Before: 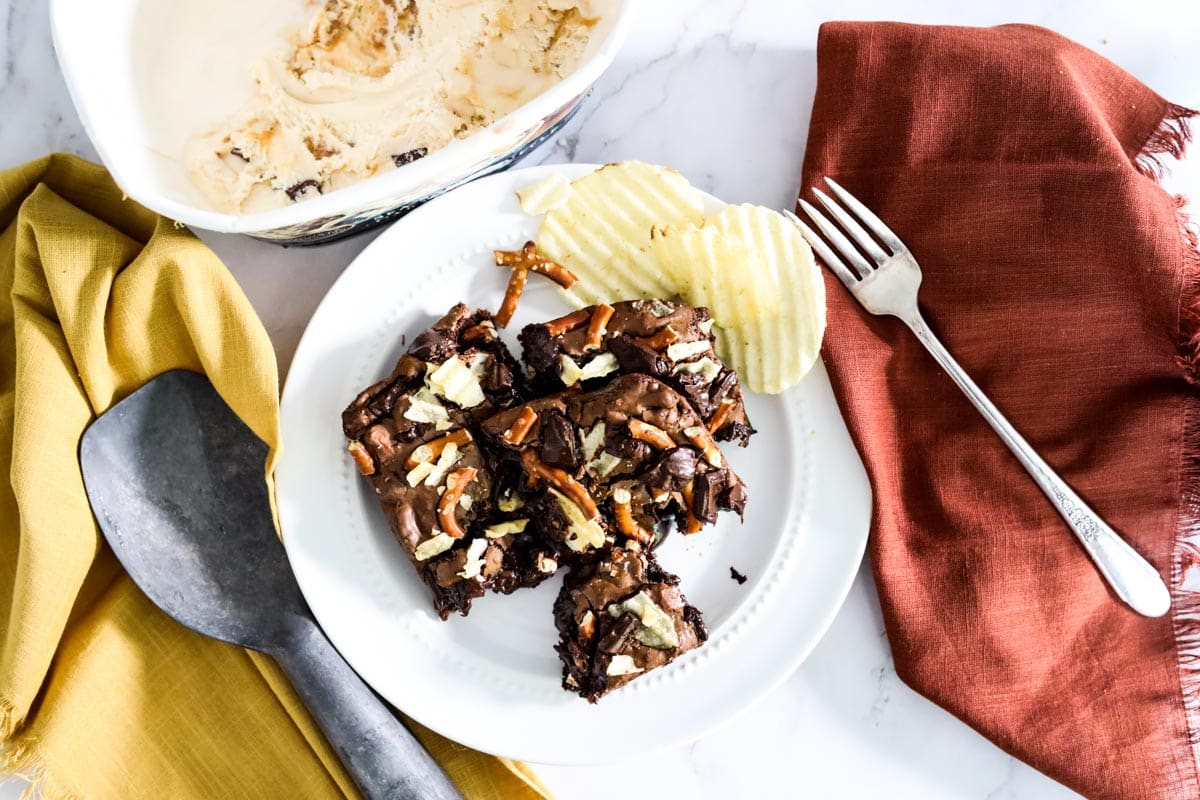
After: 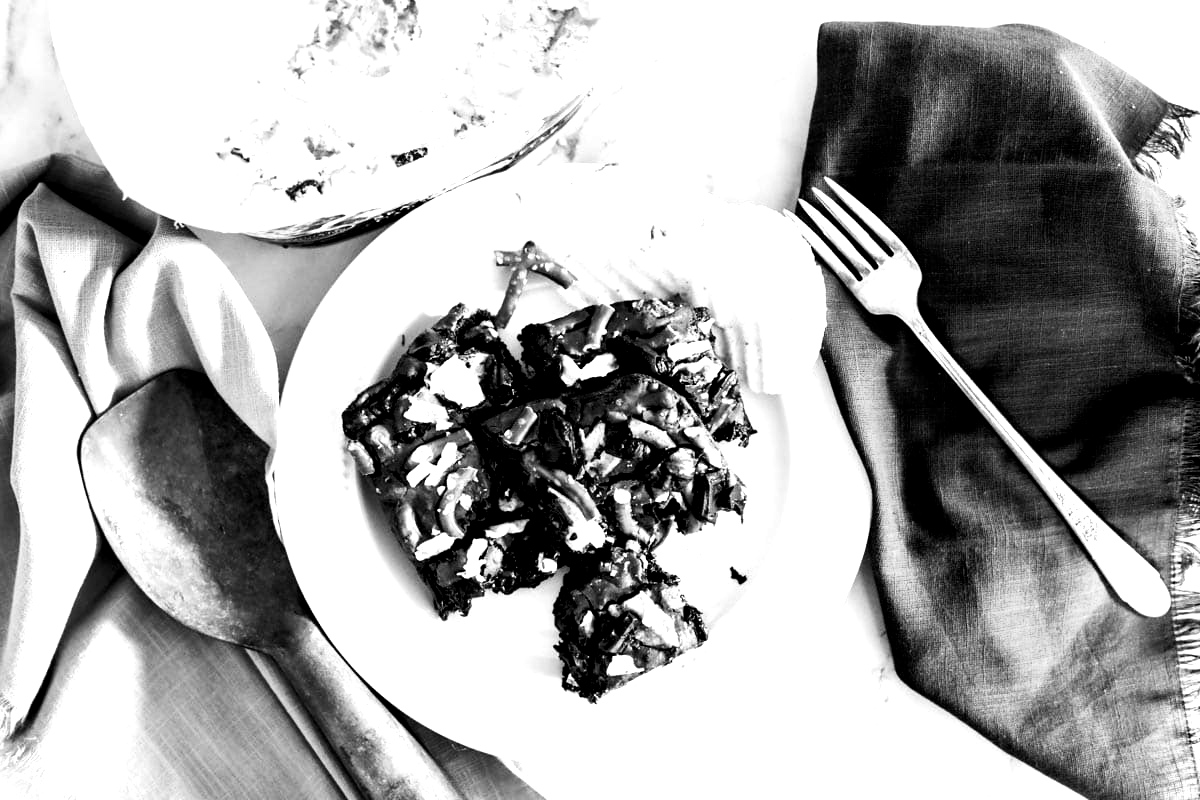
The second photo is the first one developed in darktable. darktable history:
contrast brightness saturation: saturation -1
exposure: black level correction 0.009, exposure 0.014 EV, compensate highlight preservation false
tone equalizer: -8 EV -0.75 EV, -7 EV -0.7 EV, -6 EV -0.6 EV, -5 EV -0.4 EV, -3 EV 0.4 EV, -2 EV 0.6 EV, -1 EV 0.7 EV, +0 EV 0.75 EV, edges refinement/feathering 500, mask exposure compensation -1.57 EV, preserve details no
color balance rgb: shadows lift › luminance -28.76%, shadows lift › chroma 10%, shadows lift › hue 230°, power › chroma 0.5%, power › hue 215°, highlights gain › luminance 7.14%, highlights gain › chroma 1%, highlights gain › hue 50°, global offset › luminance -0.29%, global offset › hue 260°, perceptual saturation grading › global saturation 20%, perceptual saturation grading › highlights -13.92%, perceptual saturation grading › shadows 50%
